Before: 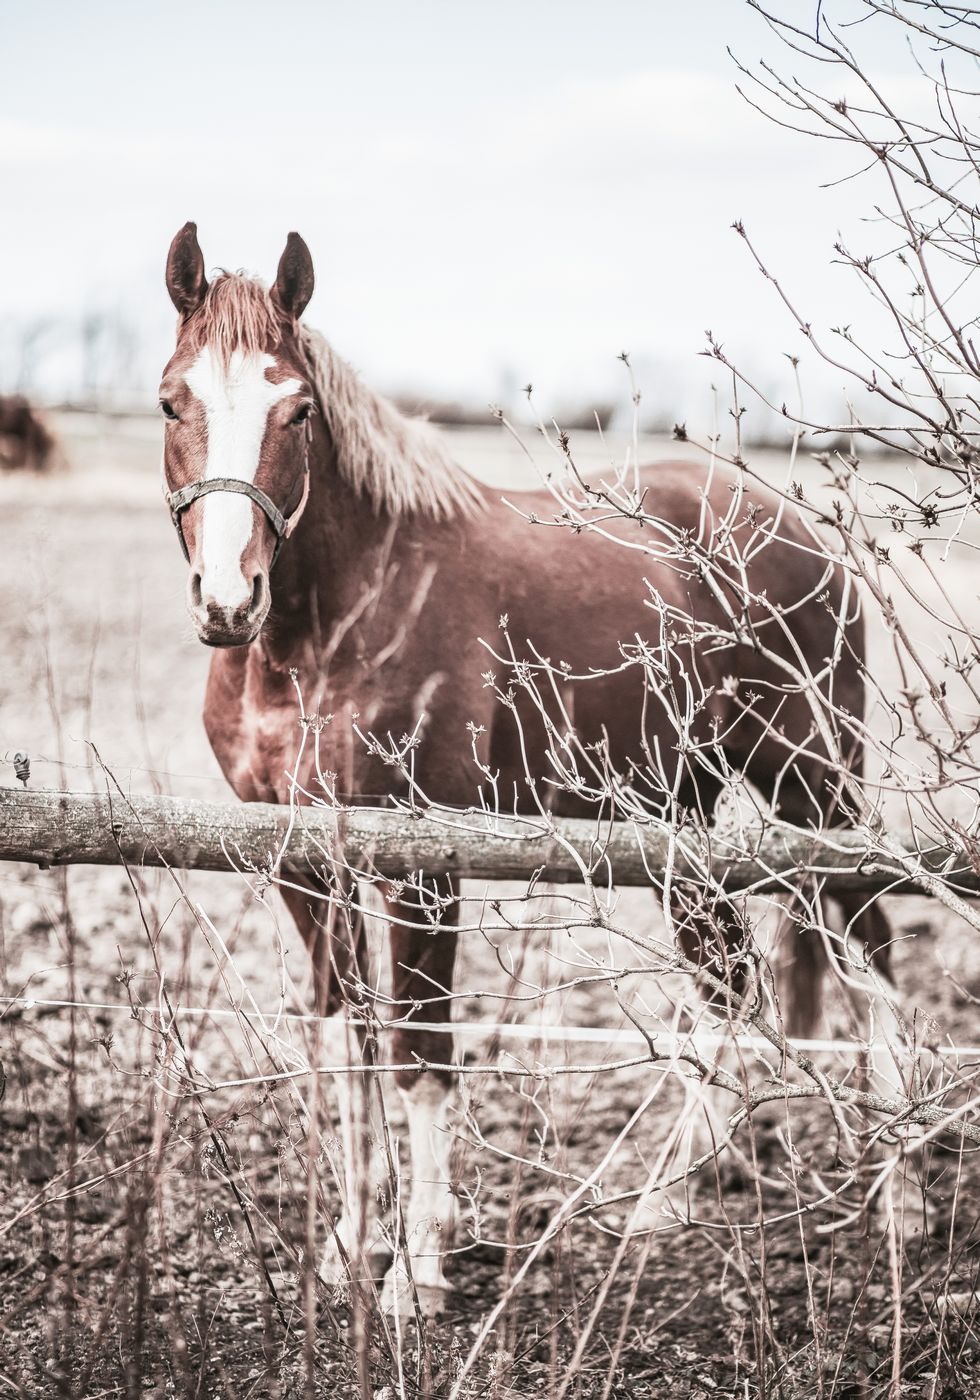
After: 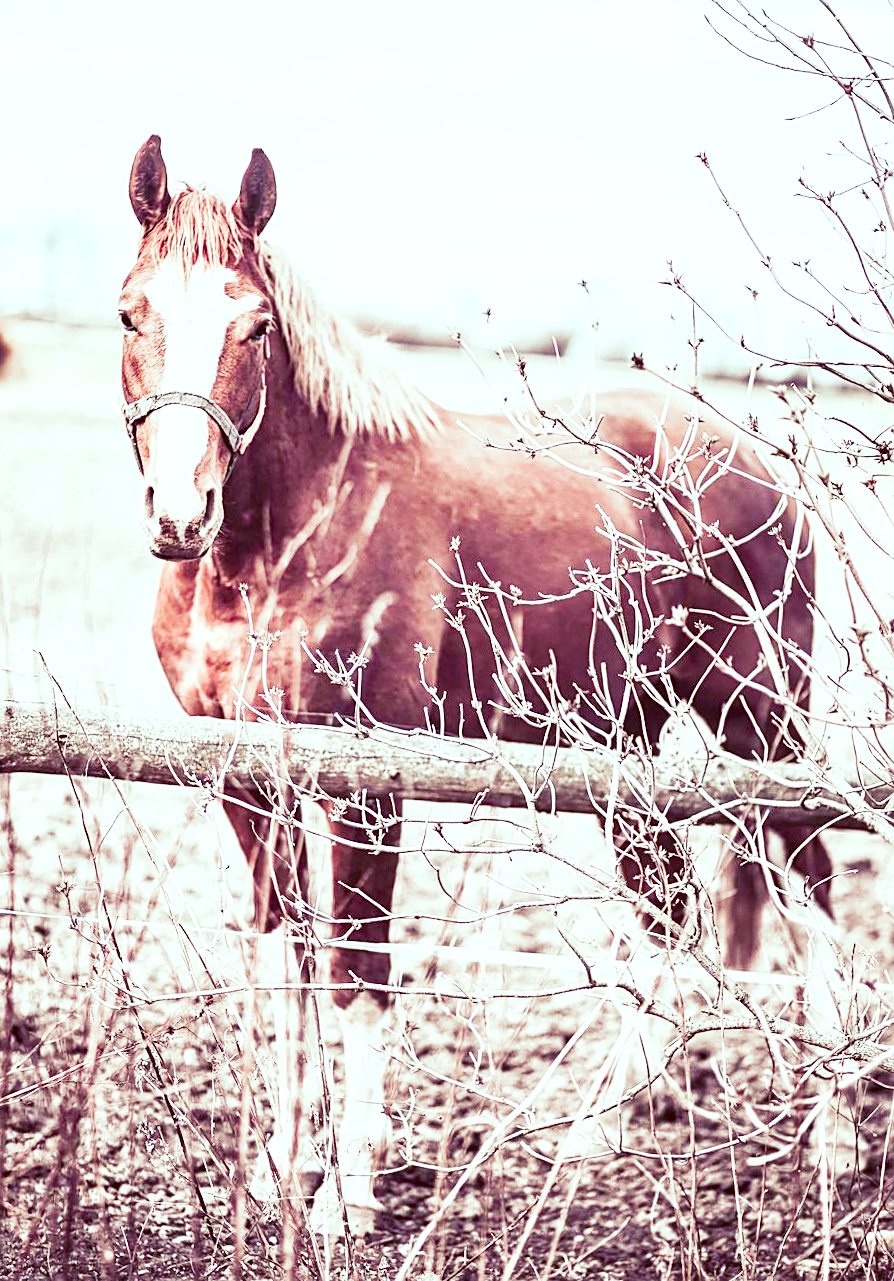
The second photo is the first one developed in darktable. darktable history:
exposure: black level correction 0.001, exposure 0.499 EV, compensate highlight preservation false
tone curve: curves: ch0 [(0, 0) (0.055, 0.057) (0.258, 0.307) (0.434, 0.543) (0.517, 0.657) (0.745, 0.874) (1, 1)]; ch1 [(0, 0) (0.346, 0.307) (0.418, 0.383) (0.46, 0.439) (0.482, 0.493) (0.502, 0.497) (0.517, 0.506) (0.55, 0.561) (0.588, 0.61) (0.646, 0.688) (1, 1)]; ch2 [(0, 0) (0.346, 0.34) (0.431, 0.45) (0.485, 0.499) (0.5, 0.503) (0.527, 0.508) (0.545, 0.562) (0.679, 0.706) (1, 1)], preserve colors none
crop and rotate: angle -1.86°, left 3.165%, top 3.585%, right 1.387%, bottom 0.685%
color correction: highlights a* -7.16, highlights b* -0.208, shadows a* 20.85, shadows b* 11.74
color balance rgb: shadows lift › luminance -28.523%, shadows lift › chroma 15.084%, shadows lift › hue 267.63°, linear chroma grading › global chroma 9.253%, perceptual saturation grading › global saturation 20%, perceptual saturation grading › highlights -25.338%, perceptual saturation grading › shadows 49.452%, global vibrance 19.422%
sharpen: on, module defaults
